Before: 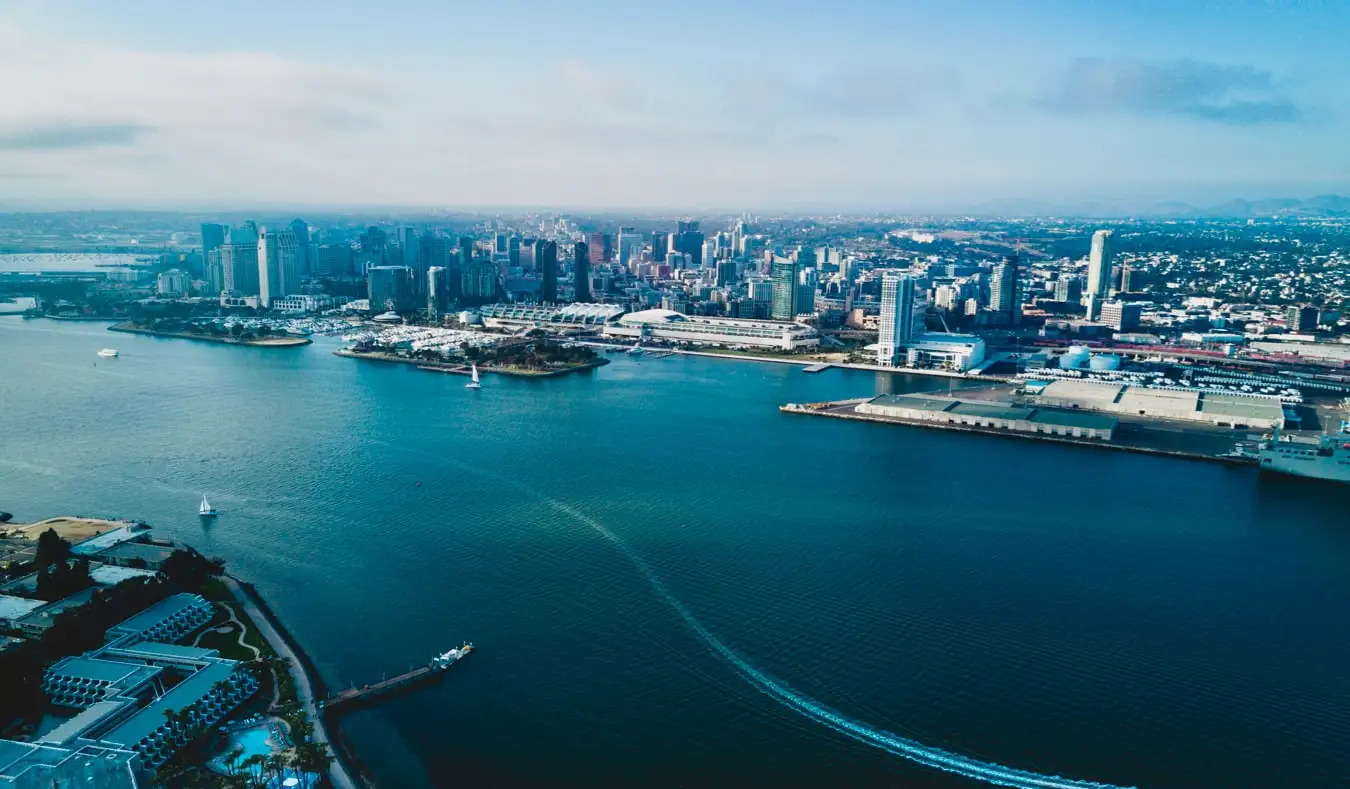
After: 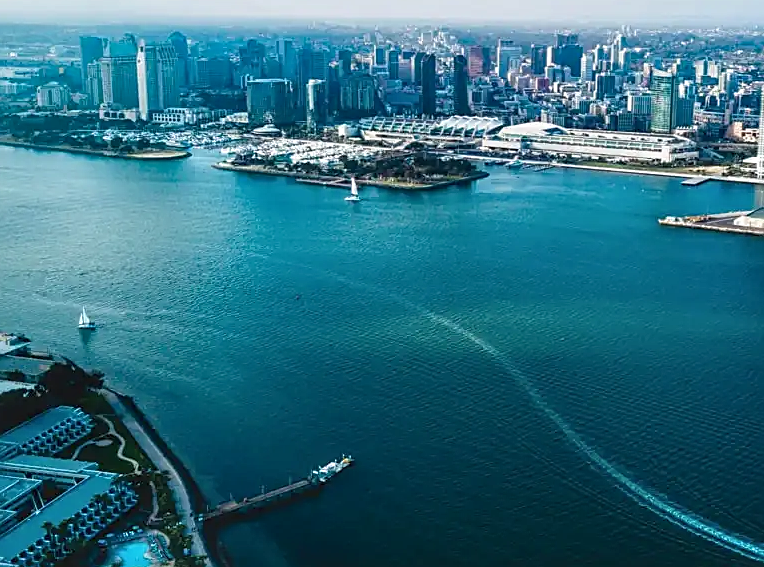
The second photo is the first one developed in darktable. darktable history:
local contrast: on, module defaults
exposure: exposure 0.221 EV, compensate highlight preservation false
crop: left 9.026%, top 23.76%, right 34.327%, bottom 4.29%
sharpen: on, module defaults
